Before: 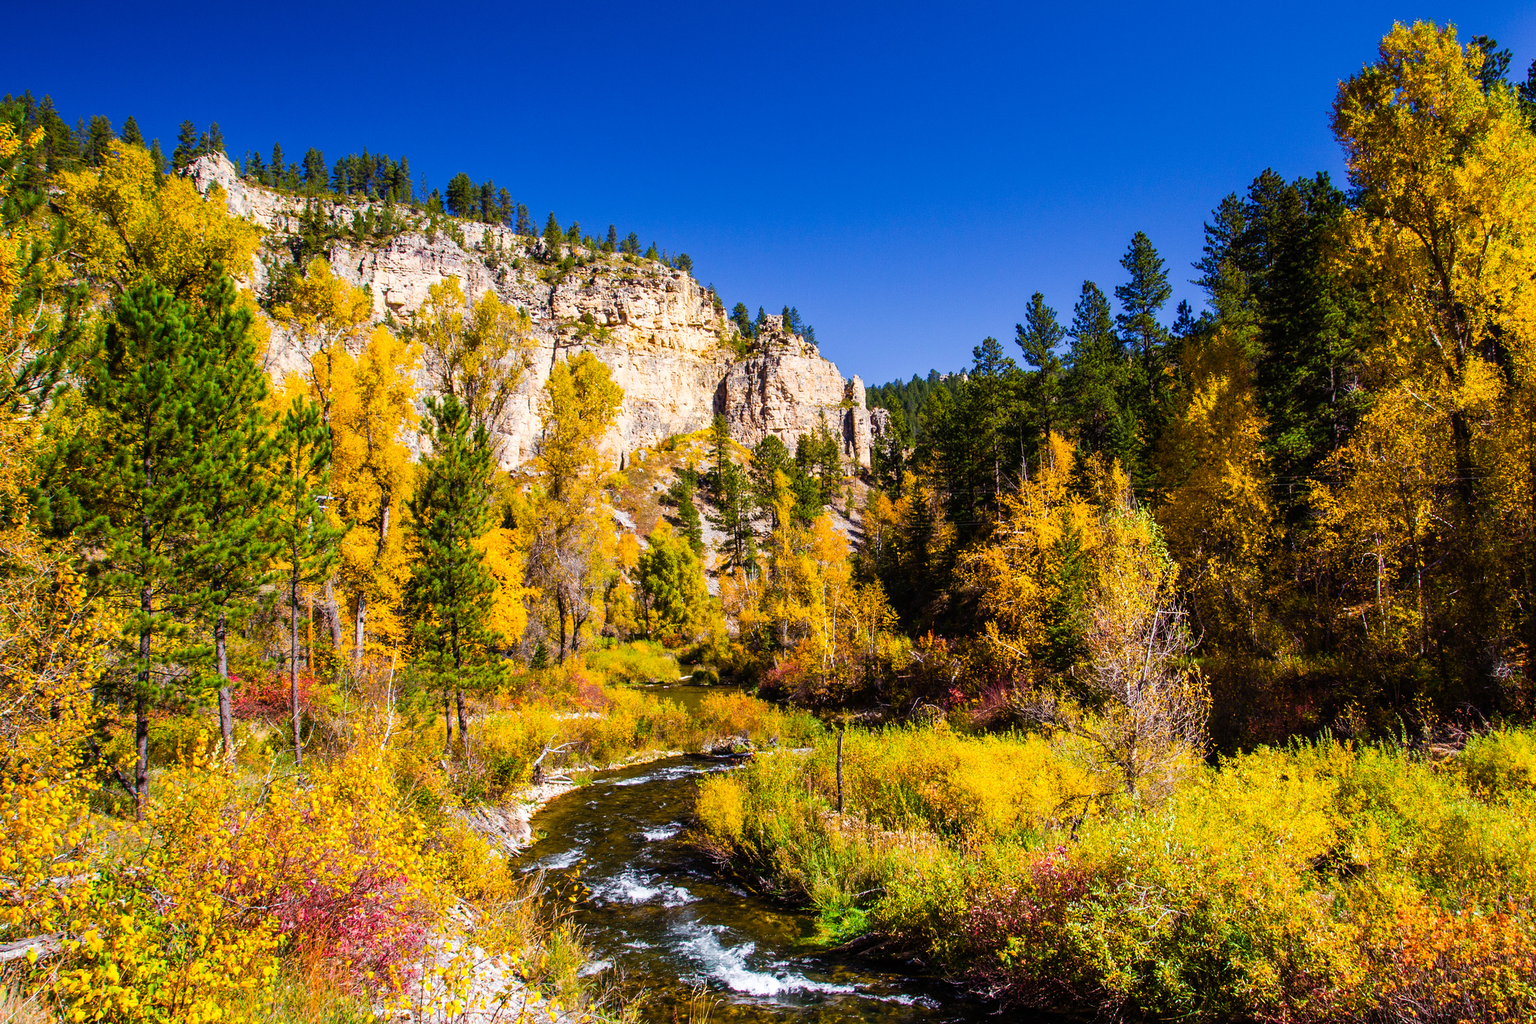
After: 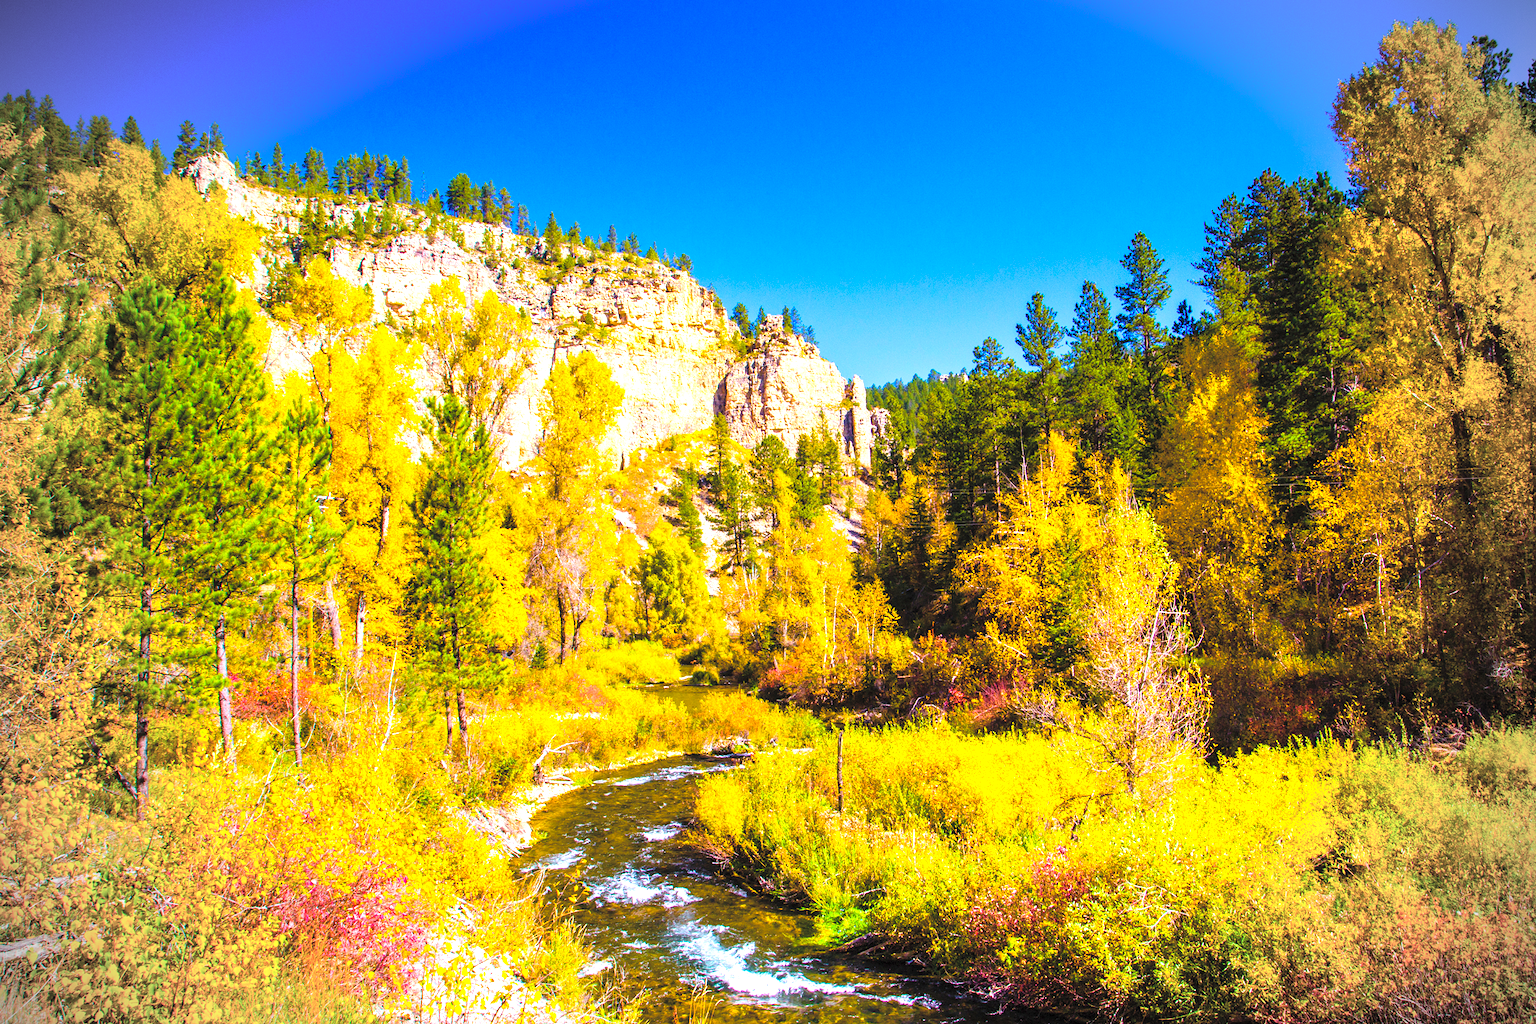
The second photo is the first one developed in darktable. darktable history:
exposure: exposure 0.921 EV, compensate highlight preservation false
color balance rgb: perceptual saturation grading › global saturation 20%, perceptual saturation grading › highlights -25%, perceptual saturation grading › shadows 25%, global vibrance 50%
vignetting: fall-off start 75%, brightness -0.692, width/height ratio 1.084
contrast brightness saturation: brightness 0.28
